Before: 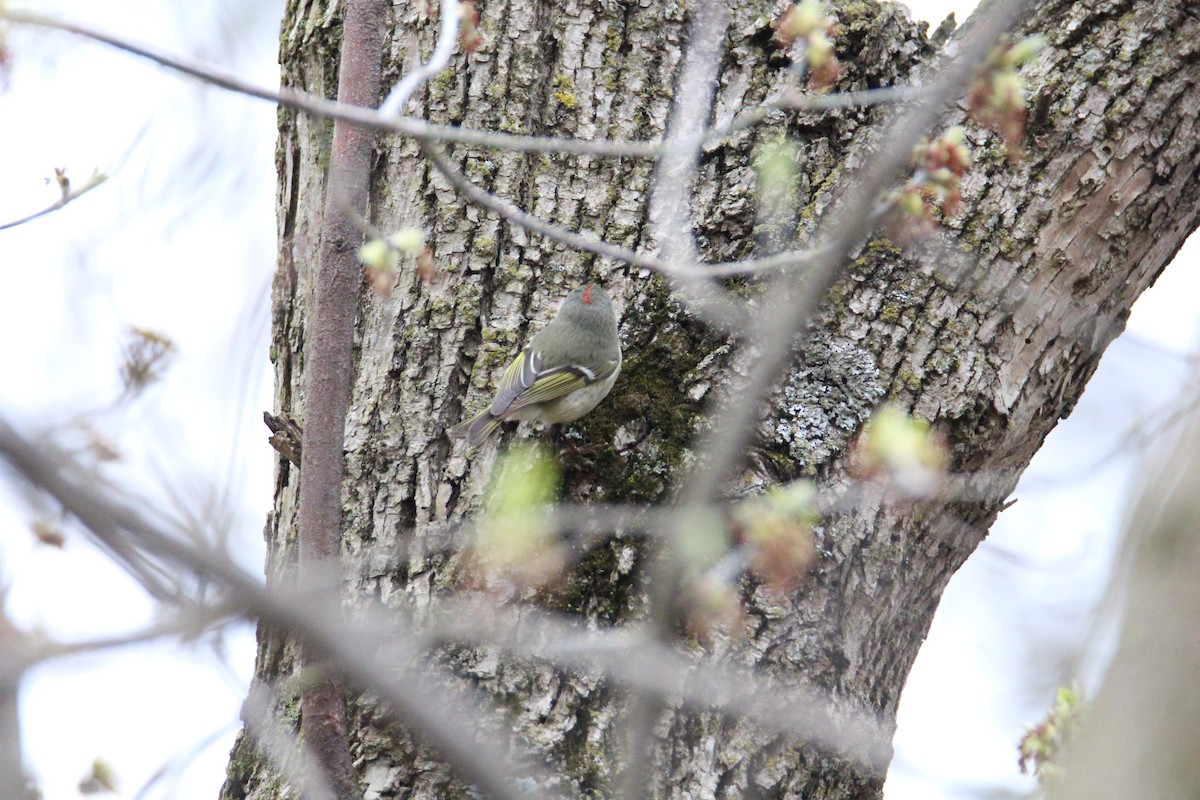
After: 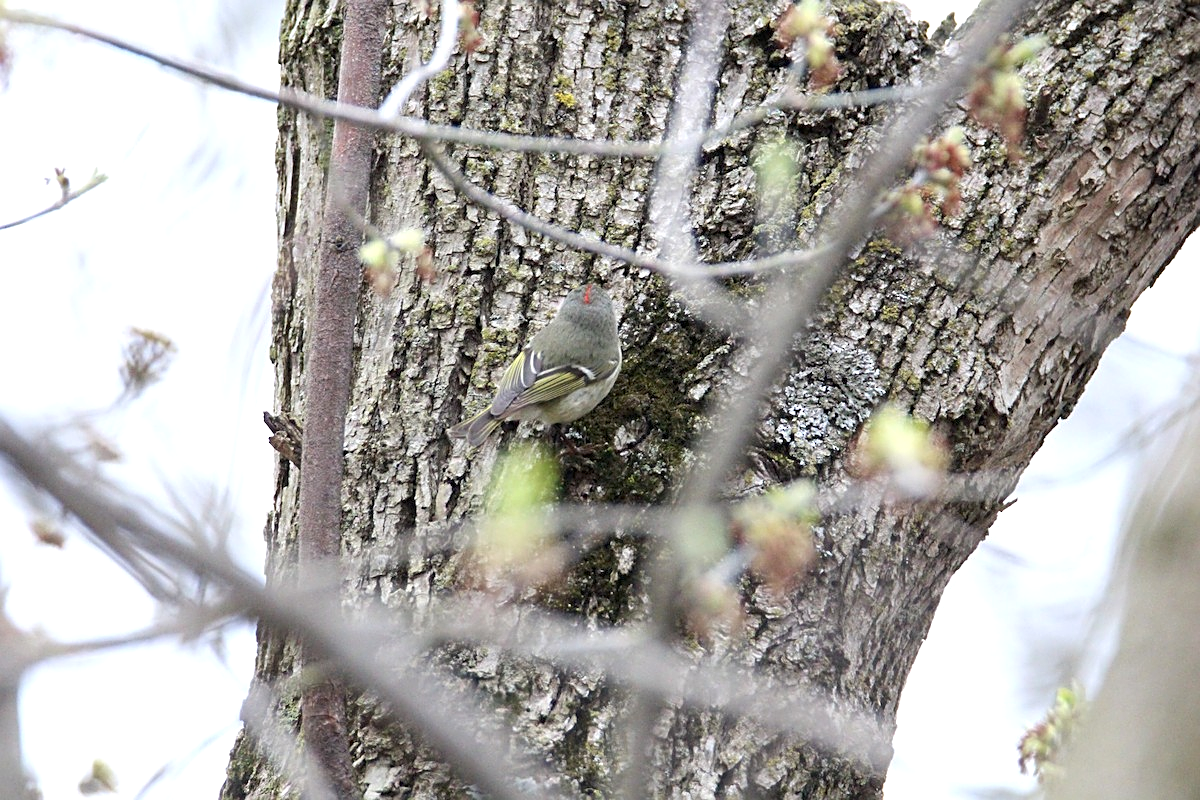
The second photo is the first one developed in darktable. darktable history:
exposure: black level correction 0.001, exposure 0.142 EV, compensate highlight preservation false
sharpen: on, module defaults
local contrast: highlights 101%, shadows 101%, detail 120%, midtone range 0.2
